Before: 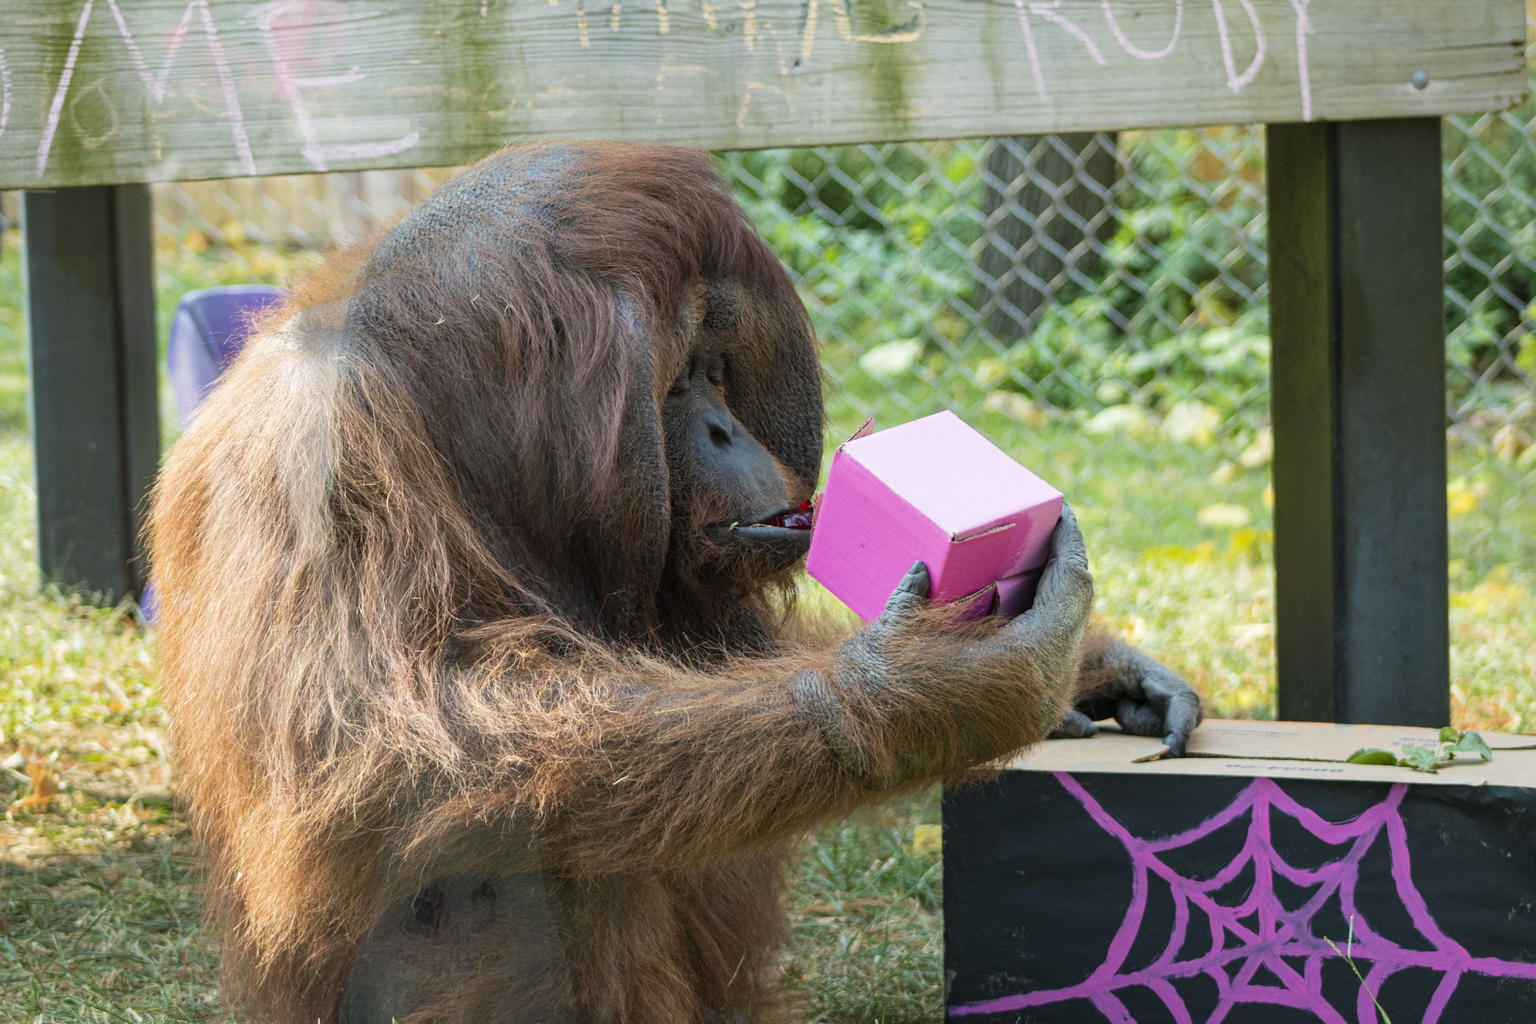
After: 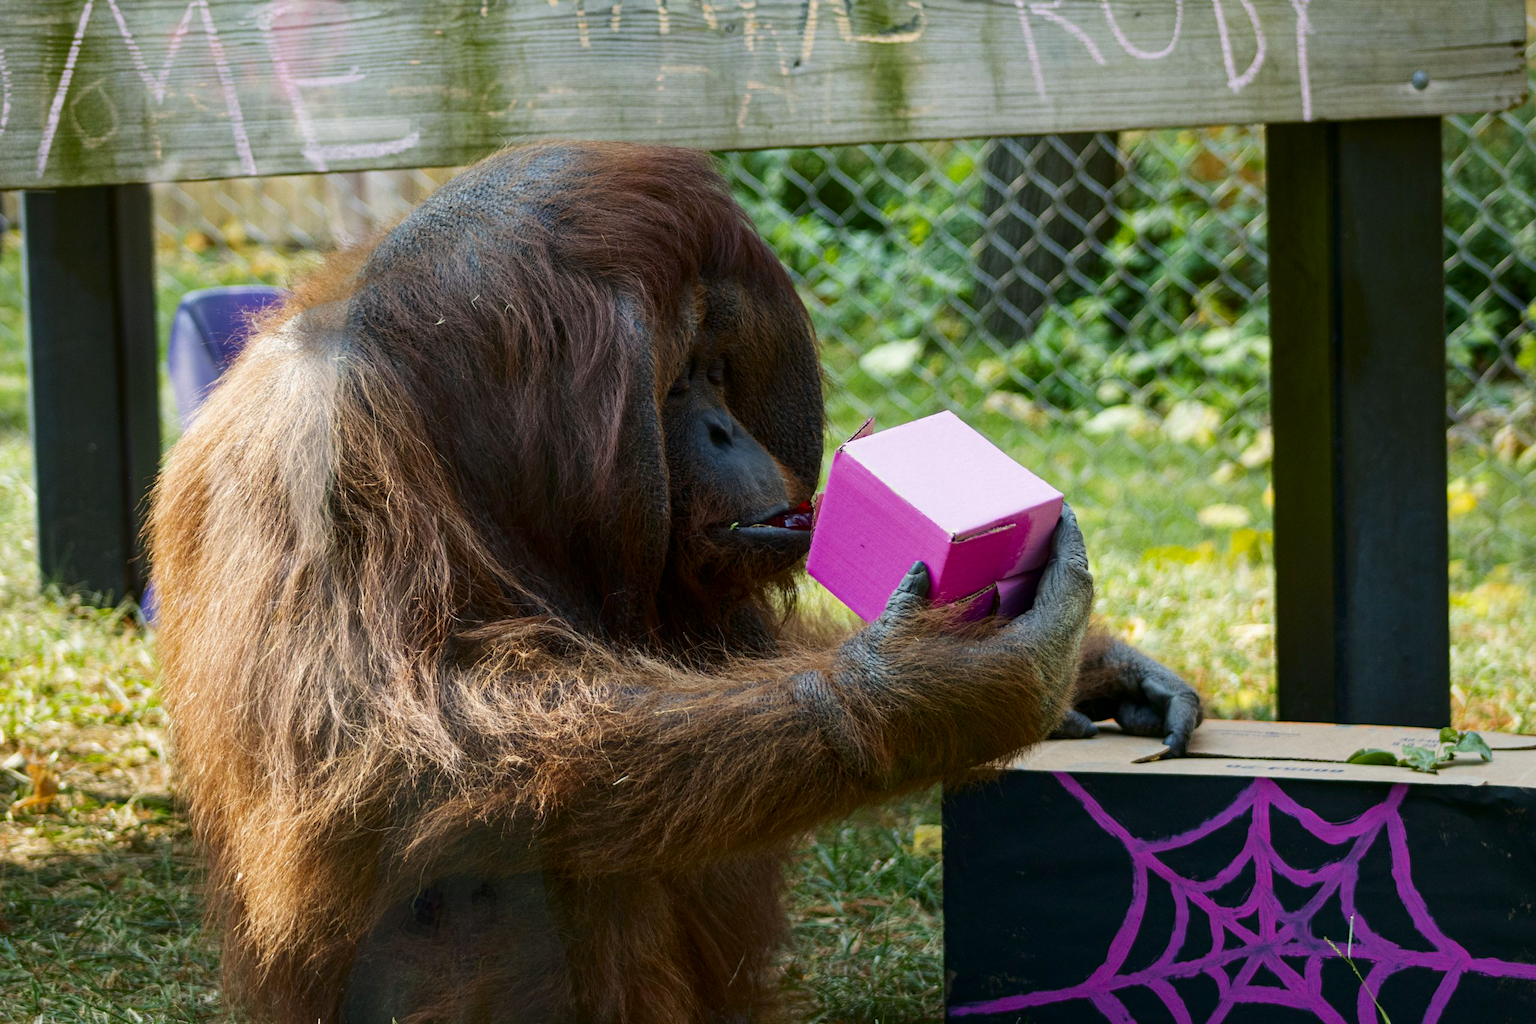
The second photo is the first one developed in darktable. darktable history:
contrast brightness saturation: contrast 0.104, brightness -0.259, saturation 0.137
